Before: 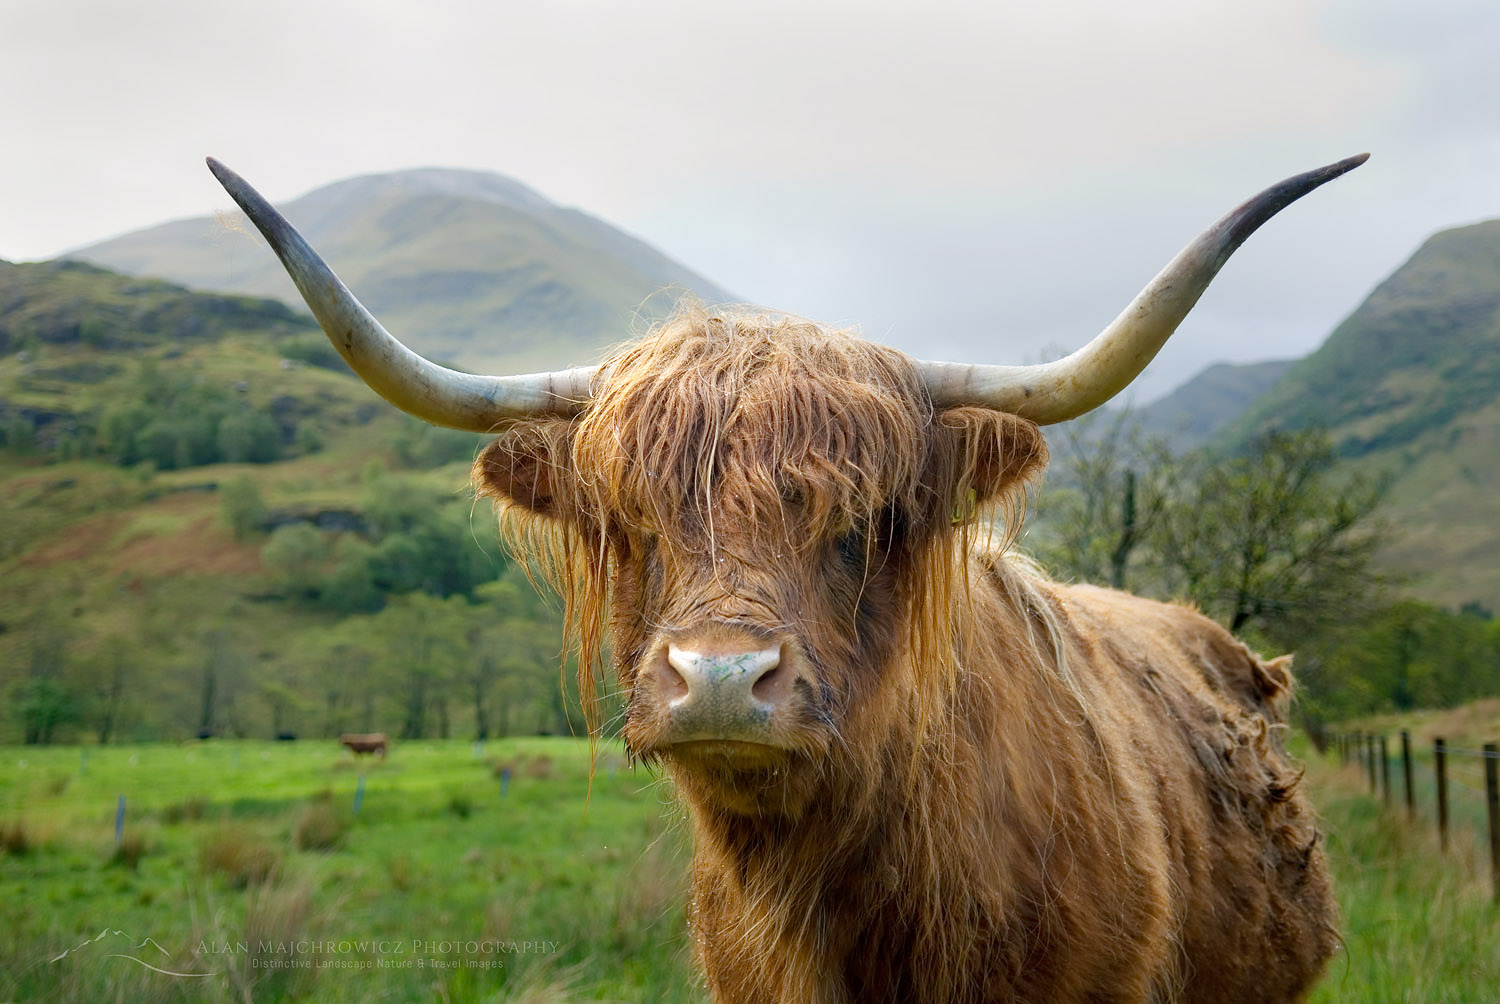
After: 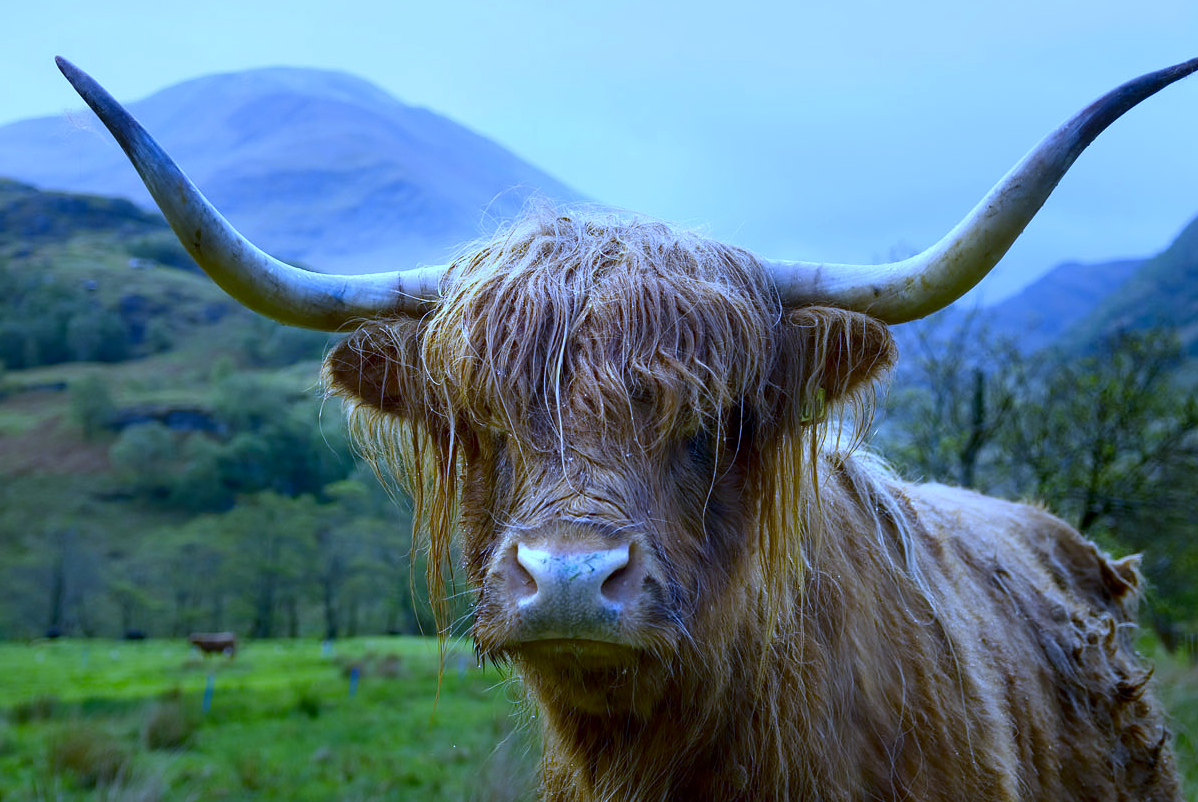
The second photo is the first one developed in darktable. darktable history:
crop and rotate: left 10.071%, top 10.071%, right 10.02%, bottom 10.02%
contrast brightness saturation: contrast 0.07, brightness -0.13, saturation 0.06
white balance: red 0.766, blue 1.537
